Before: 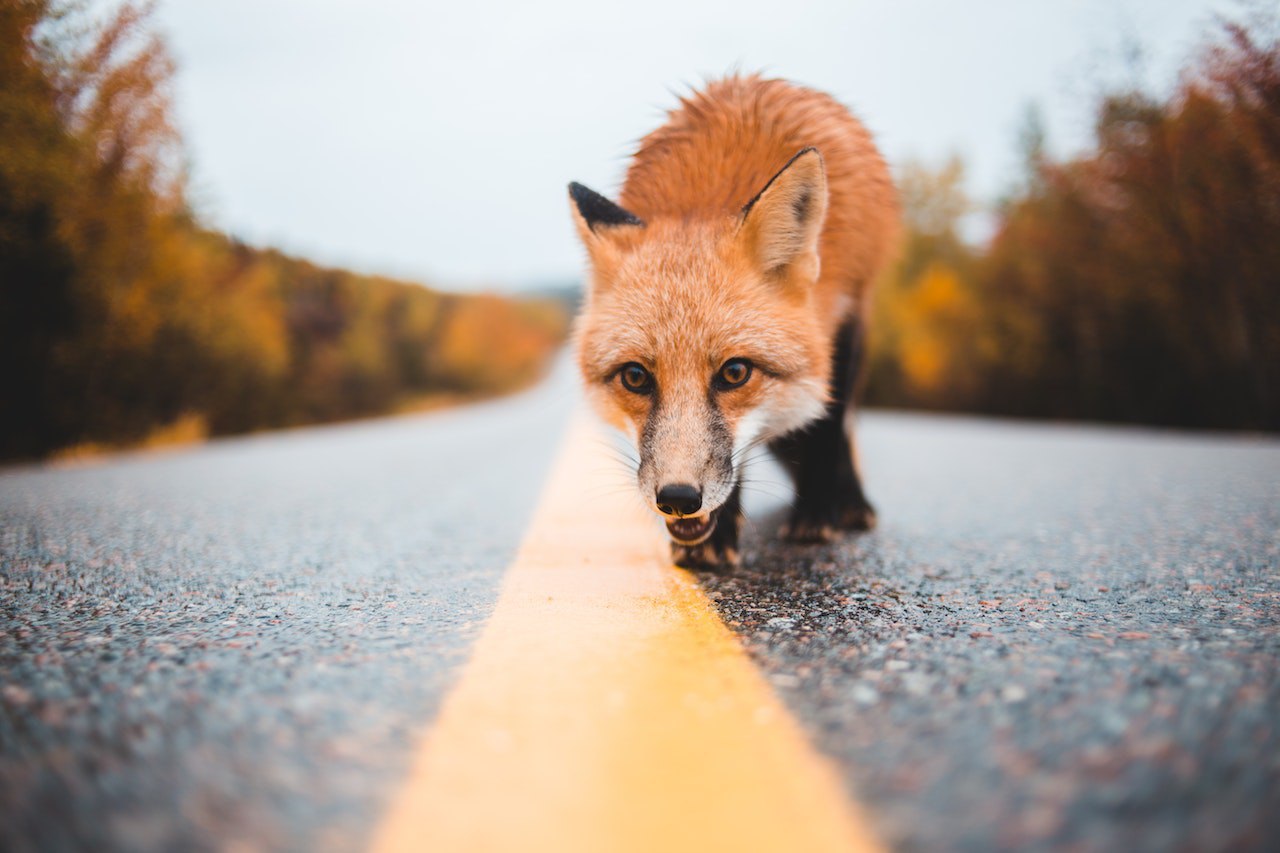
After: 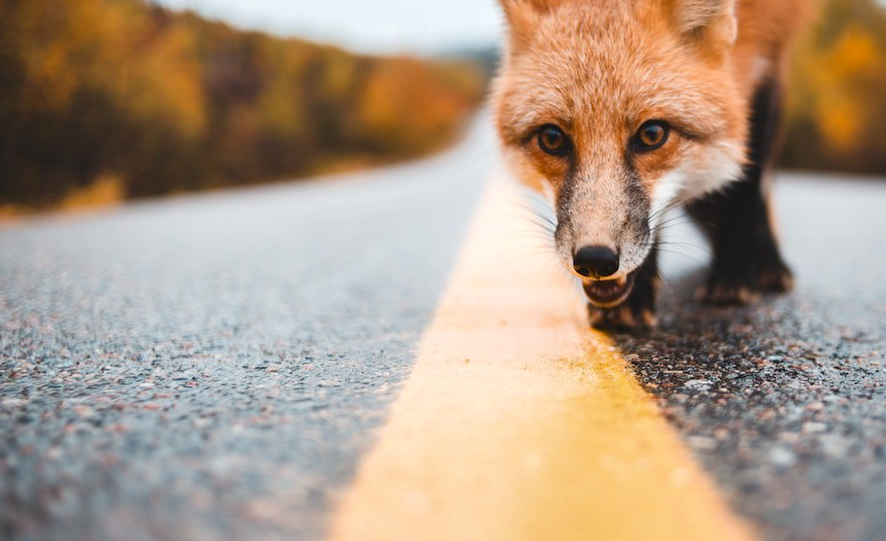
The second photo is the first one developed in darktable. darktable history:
crop: left 6.554%, top 27.978%, right 24.153%, bottom 8.599%
shadows and highlights: radius 169.57, shadows 26.29, white point adjustment 3.17, highlights -68.88, soften with gaussian
exposure: black level correction 0.001, compensate exposure bias true, compensate highlight preservation false
